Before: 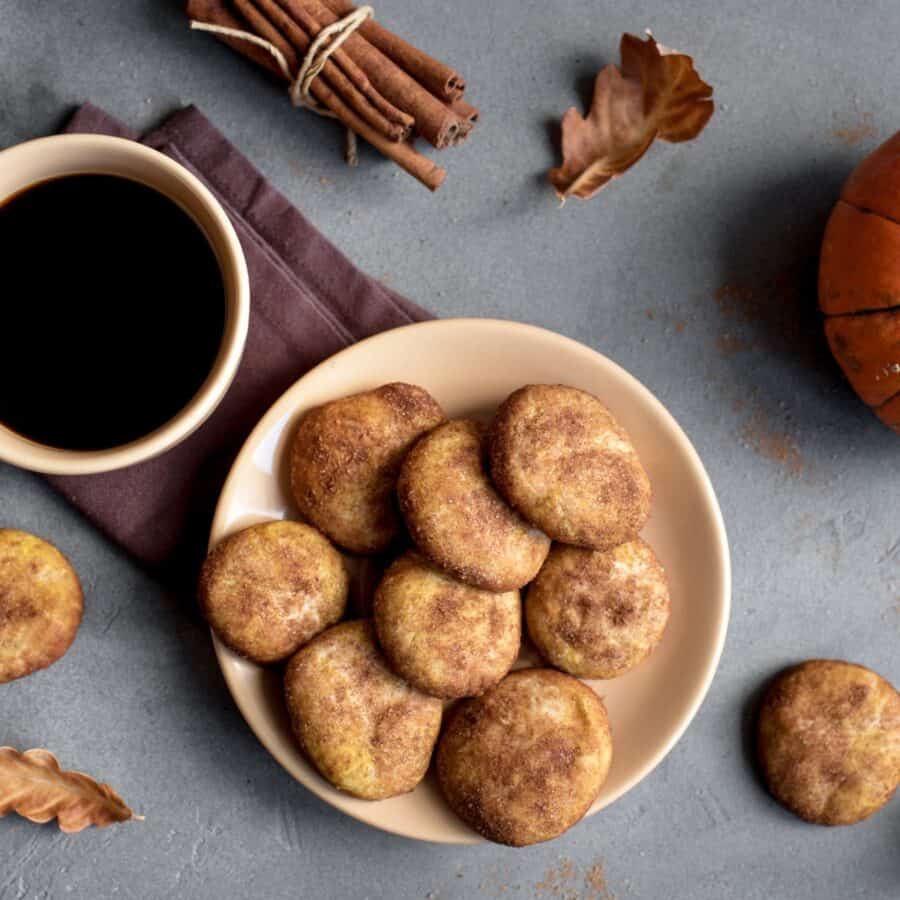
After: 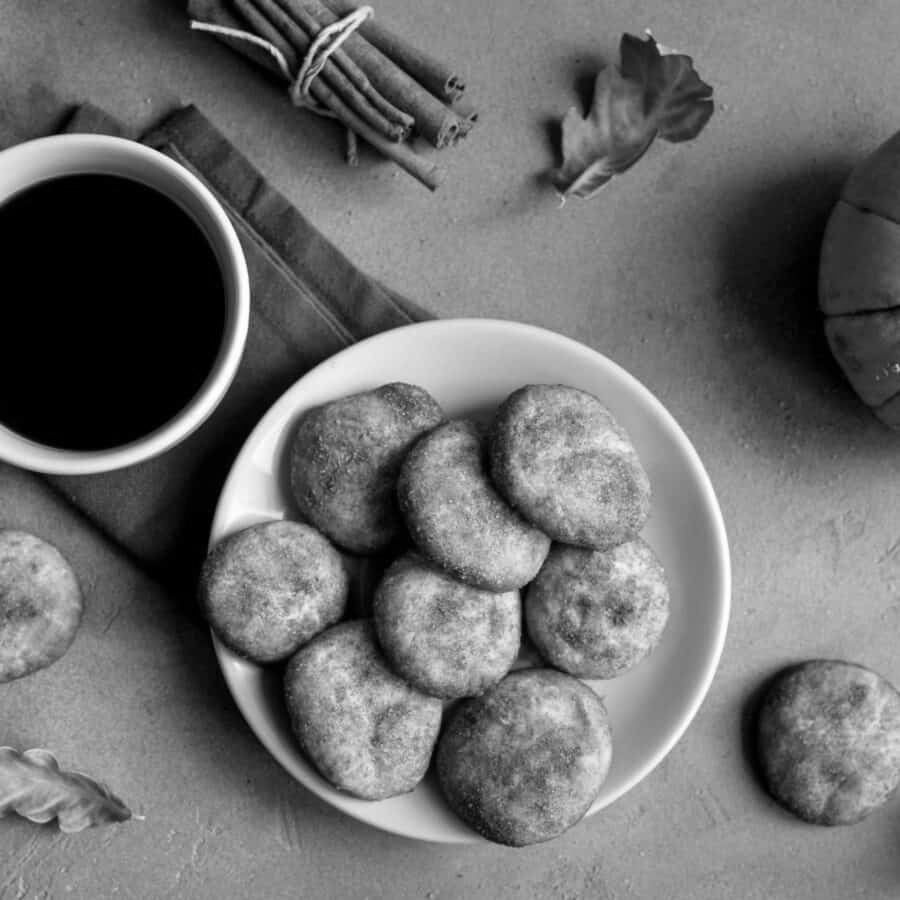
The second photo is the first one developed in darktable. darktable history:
exposure: compensate highlight preservation false
monochrome: a 2.21, b -1.33, size 2.2
